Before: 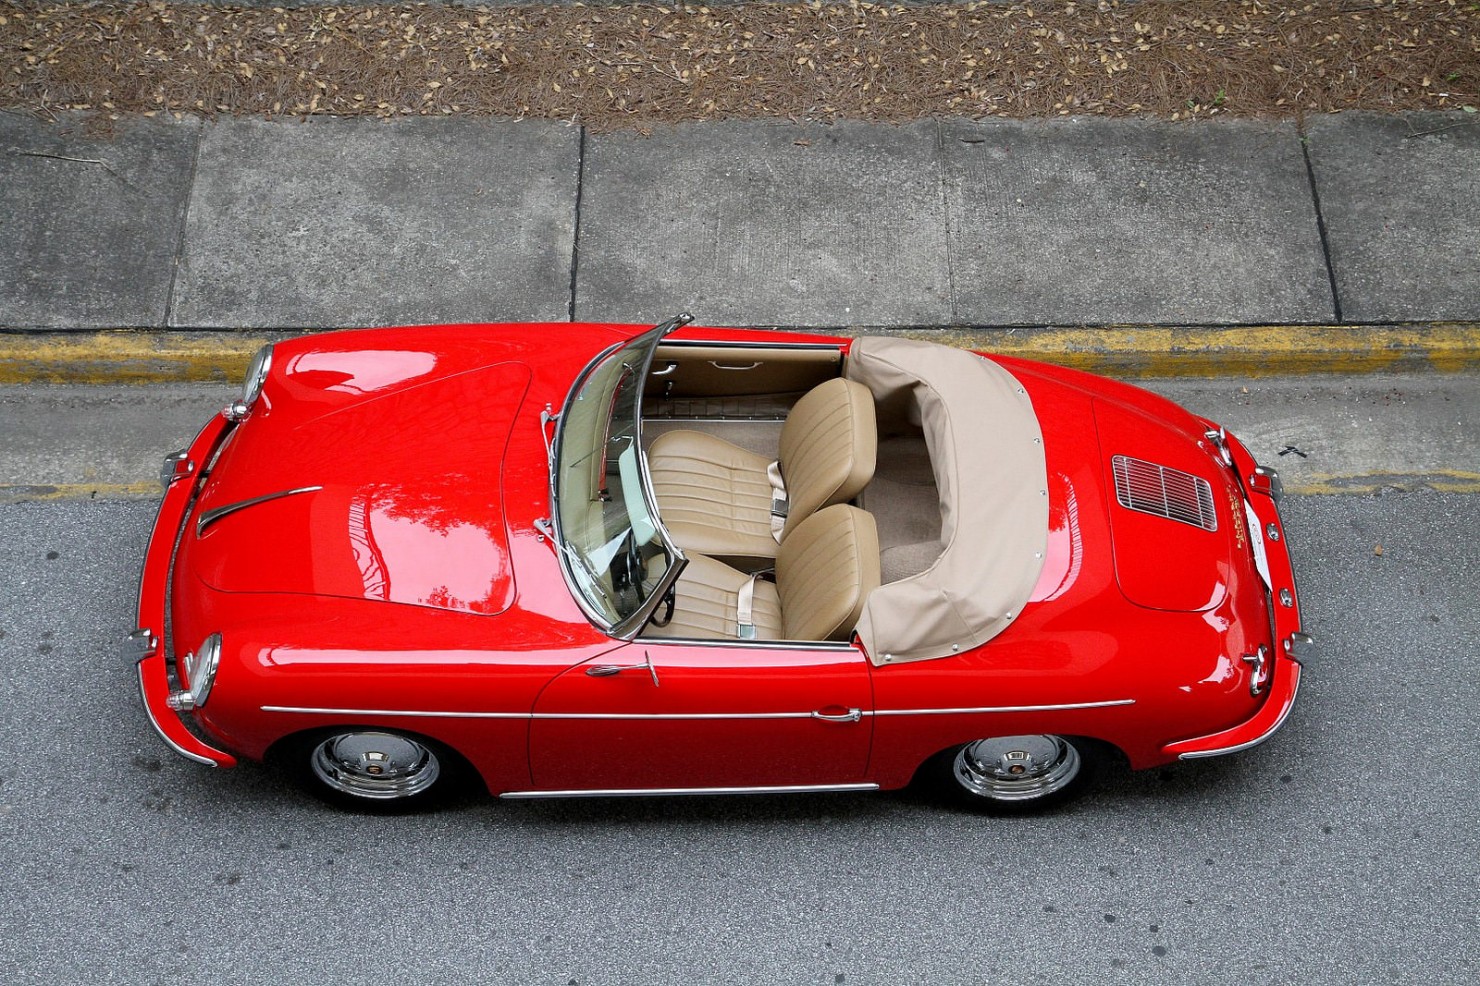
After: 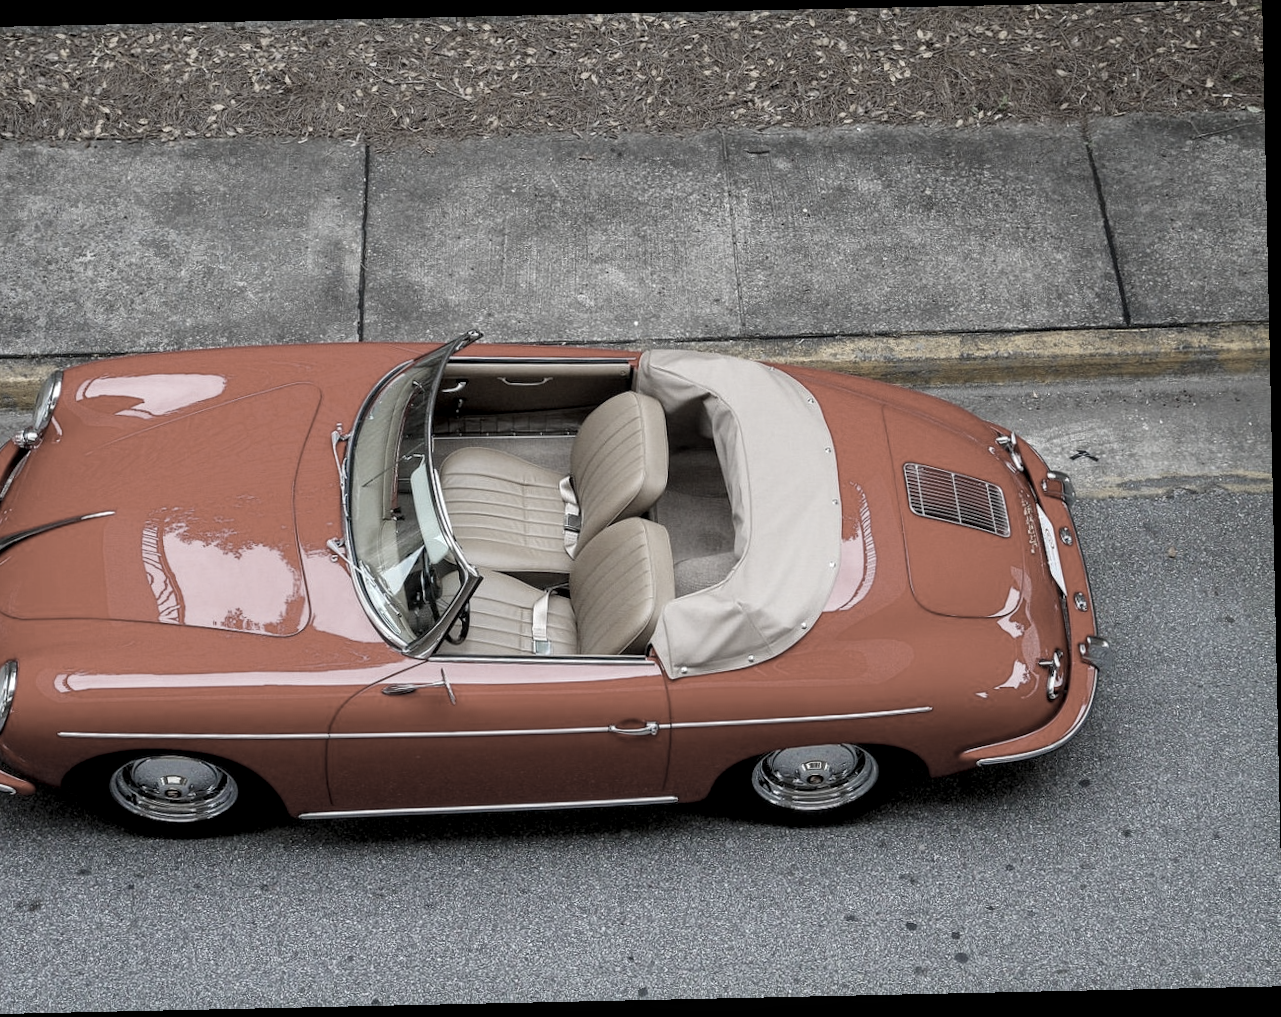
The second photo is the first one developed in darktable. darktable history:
crop and rotate: left 14.584%
rotate and perspective: rotation -1.24°, automatic cropping off
color zones: curves: ch1 [(0.238, 0.163) (0.476, 0.2) (0.733, 0.322) (0.848, 0.134)]
local contrast: on, module defaults
